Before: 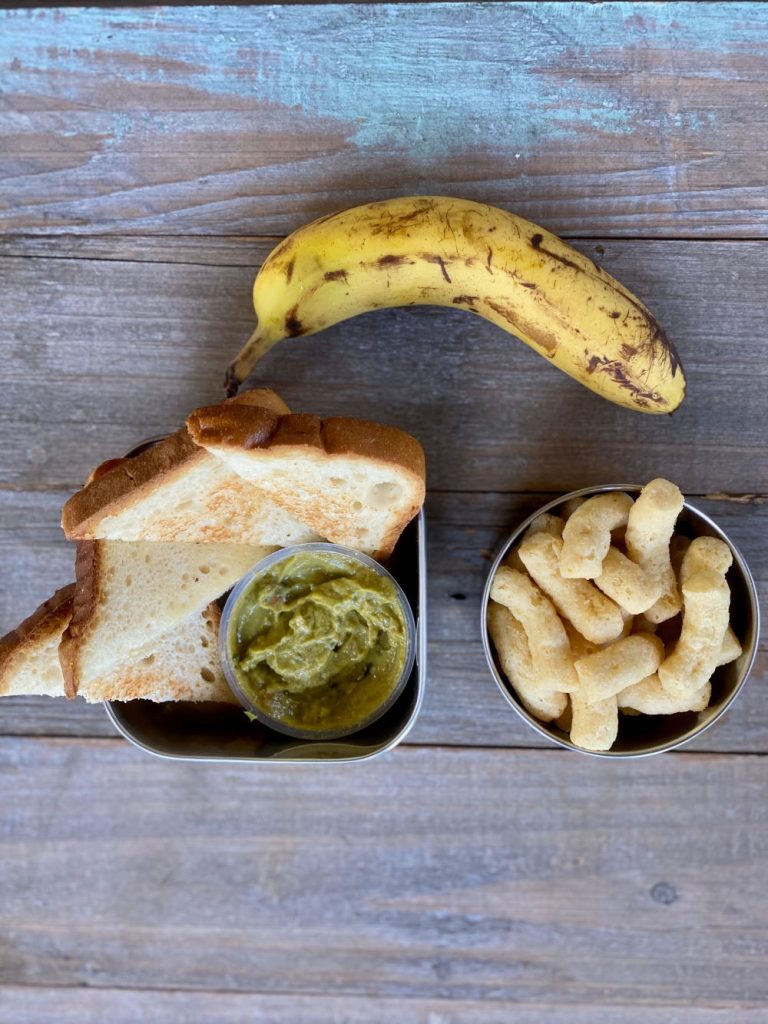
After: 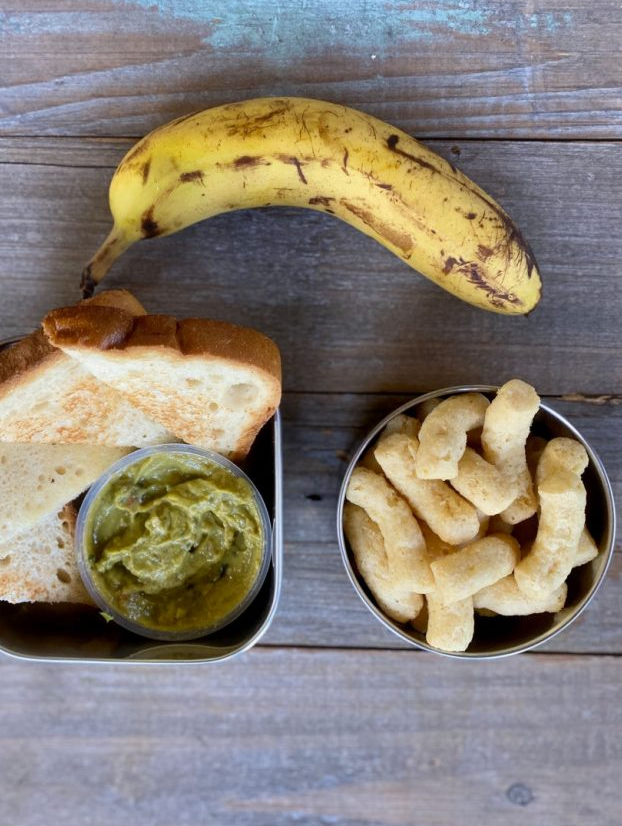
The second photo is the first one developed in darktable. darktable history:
crop: left 18.88%, top 9.709%, right 0%, bottom 9.618%
